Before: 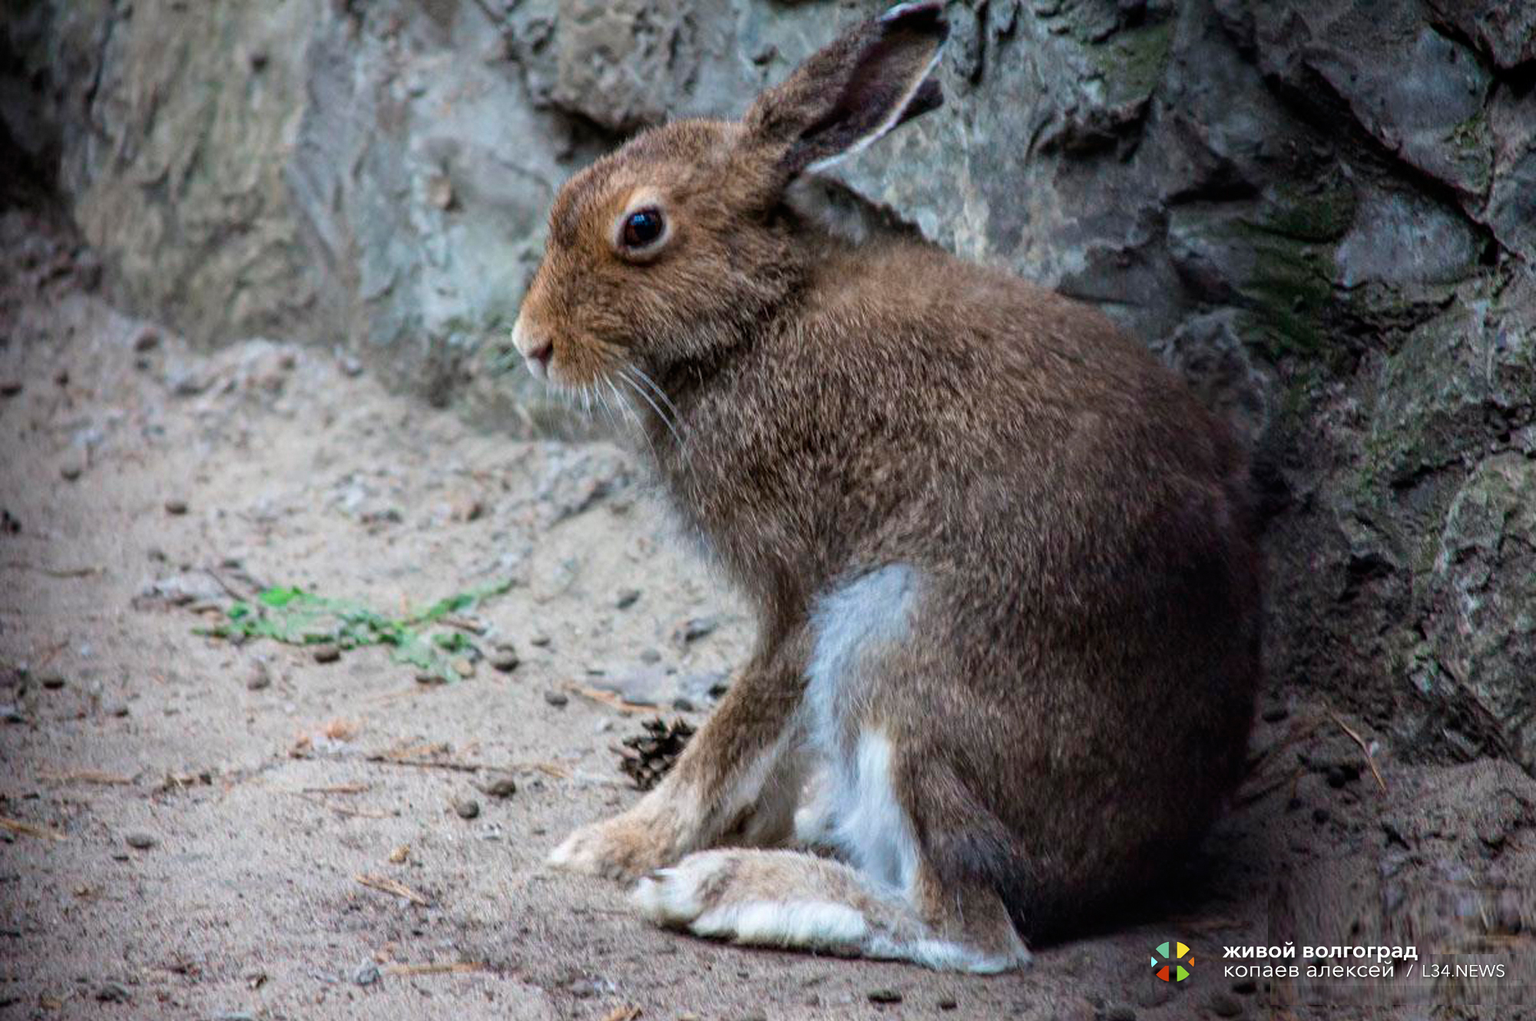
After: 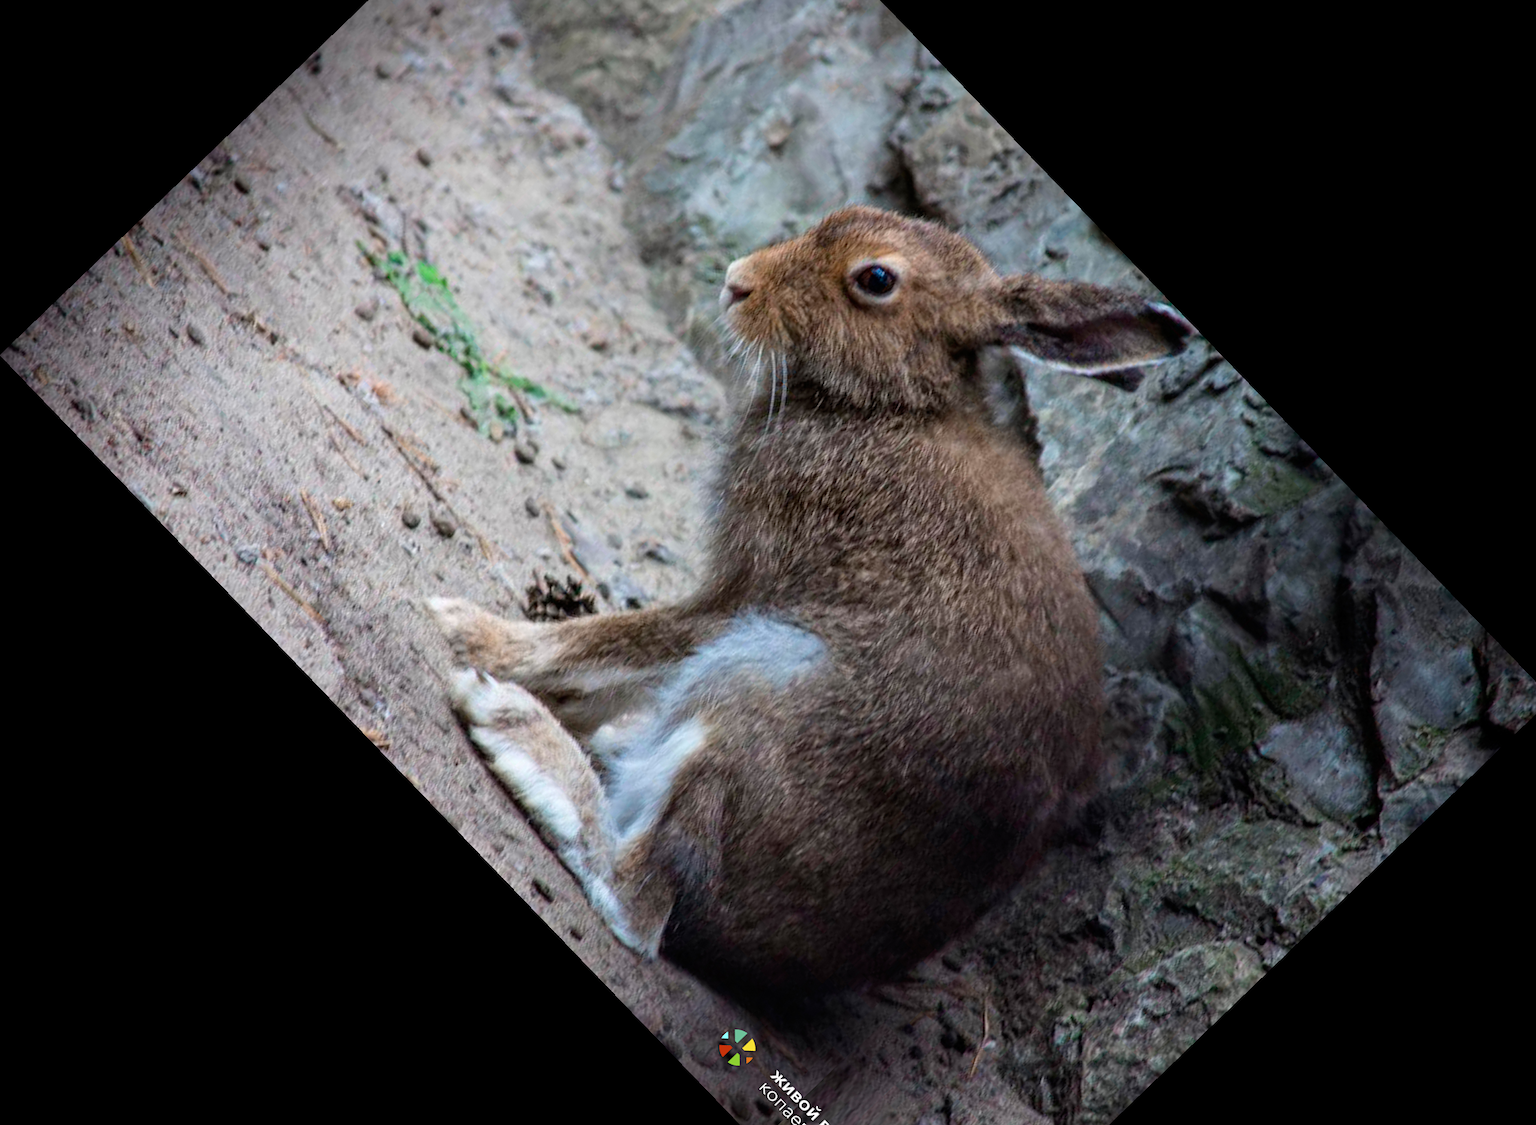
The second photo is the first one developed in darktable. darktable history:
crop and rotate: angle -46.11°, top 16.309%, right 0.942%, bottom 11.659%
